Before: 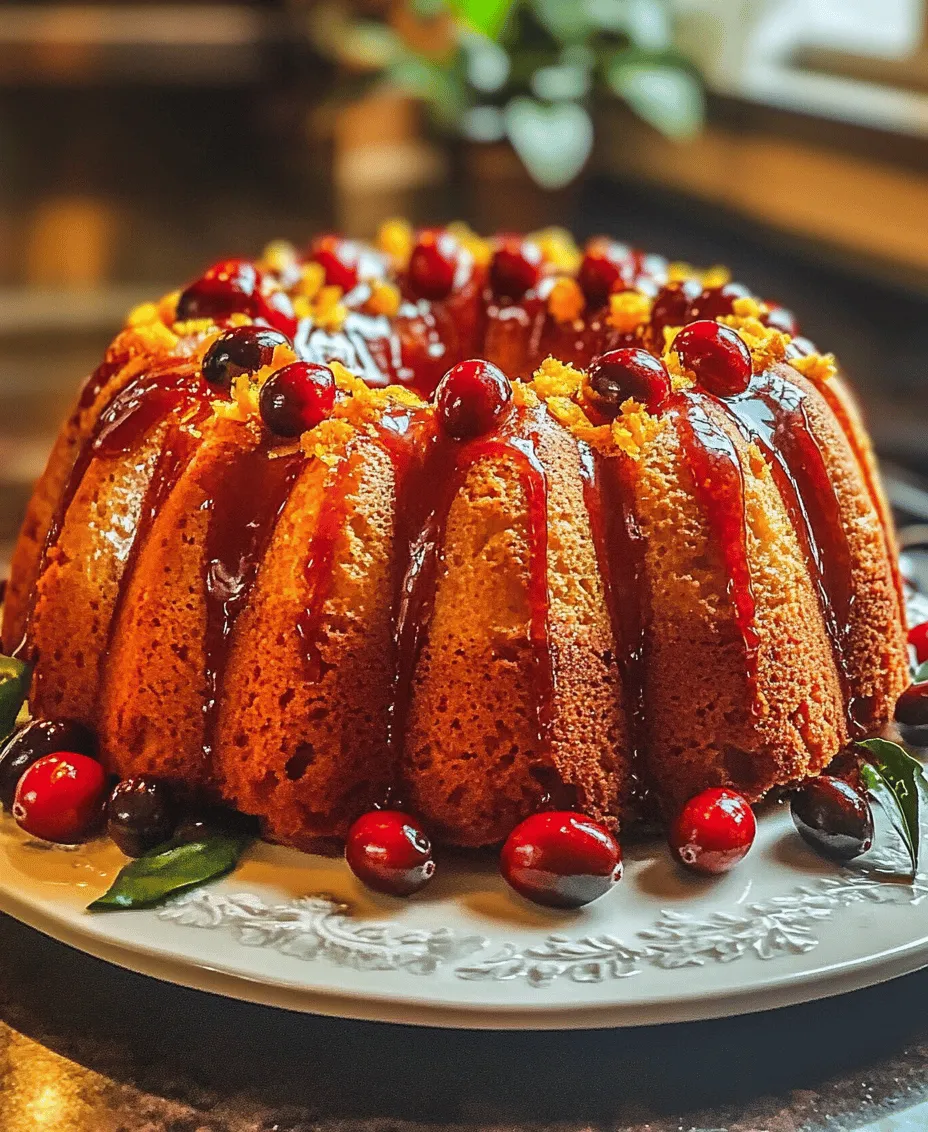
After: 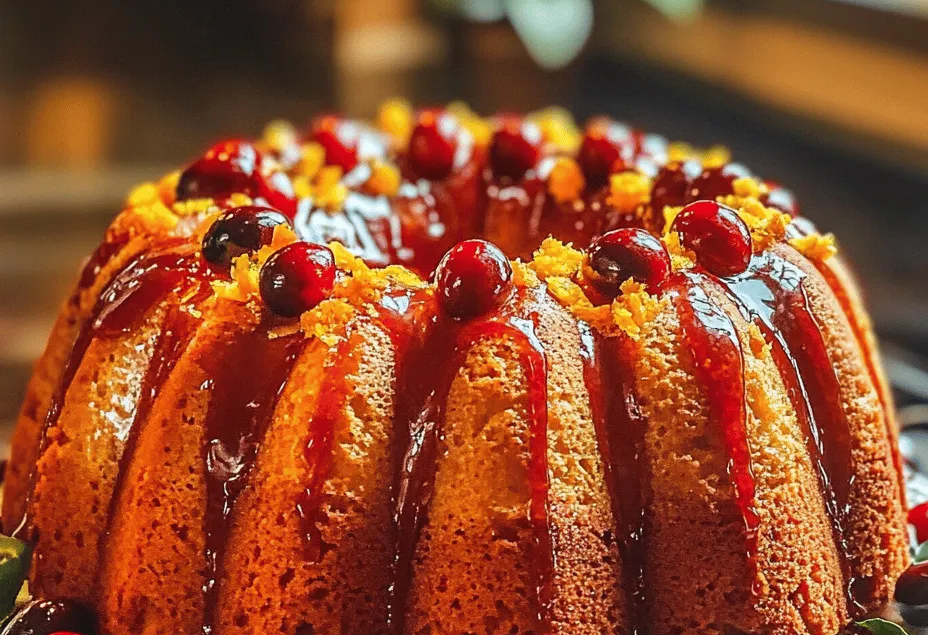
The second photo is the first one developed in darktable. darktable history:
crop and rotate: top 10.605%, bottom 33.274%
tone equalizer: on, module defaults
